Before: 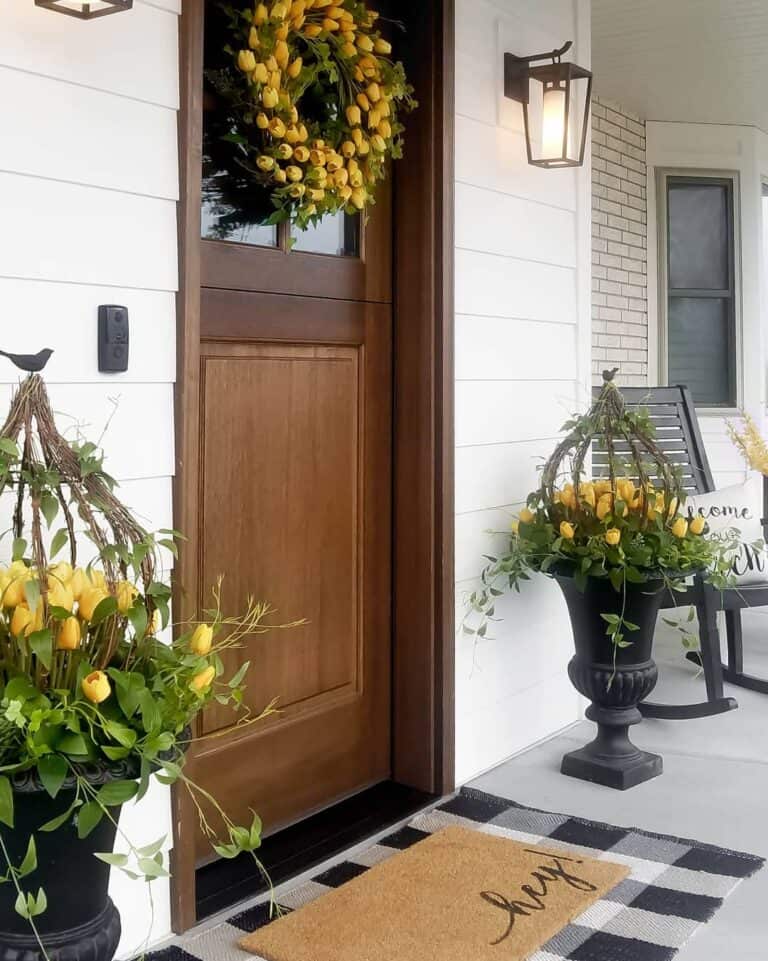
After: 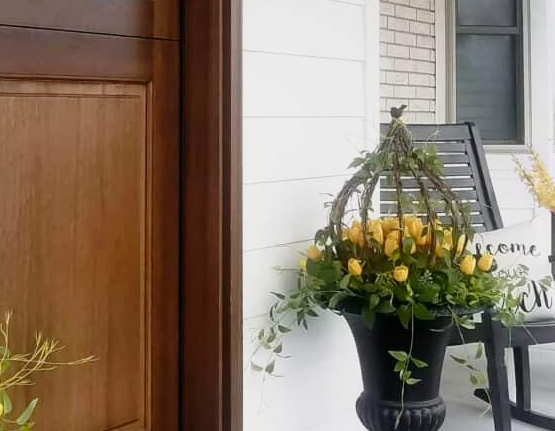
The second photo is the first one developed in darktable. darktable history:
crop and rotate: left 27.638%, top 27.442%, bottom 27.673%
tone curve: curves: ch0 [(0, 0) (0.058, 0.037) (0.214, 0.183) (0.304, 0.288) (0.561, 0.554) (0.687, 0.677) (0.768, 0.768) (0.858, 0.861) (0.987, 0.945)]; ch1 [(0, 0) (0.172, 0.123) (0.312, 0.296) (0.432, 0.448) (0.471, 0.469) (0.502, 0.5) (0.521, 0.505) (0.565, 0.569) (0.663, 0.663) (0.703, 0.721) (0.857, 0.917) (1, 1)]; ch2 [(0, 0) (0.411, 0.424) (0.485, 0.497) (0.502, 0.5) (0.517, 0.511) (0.556, 0.551) (0.626, 0.594) (0.709, 0.661) (1, 1)], preserve colors none
